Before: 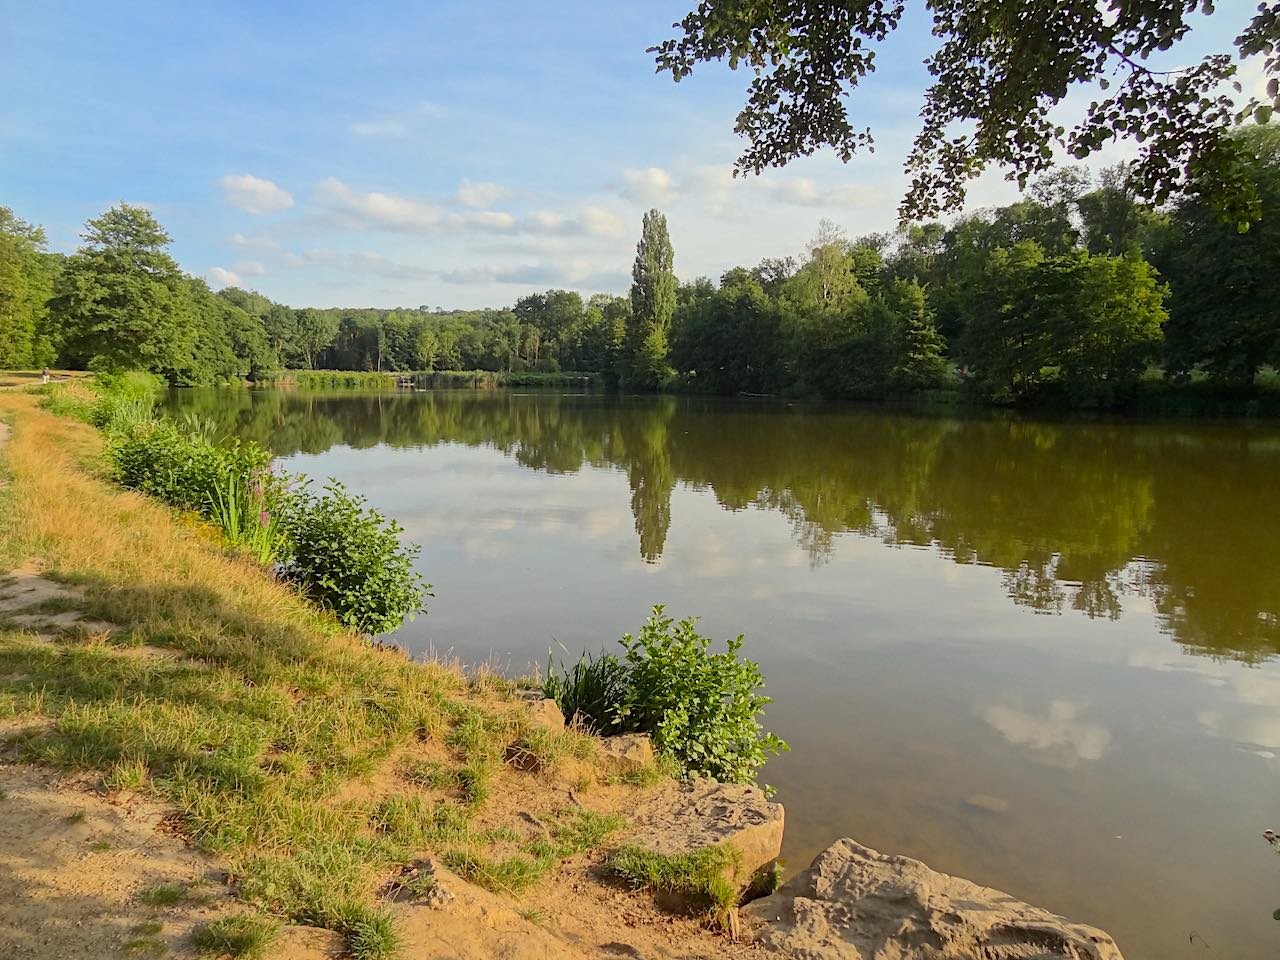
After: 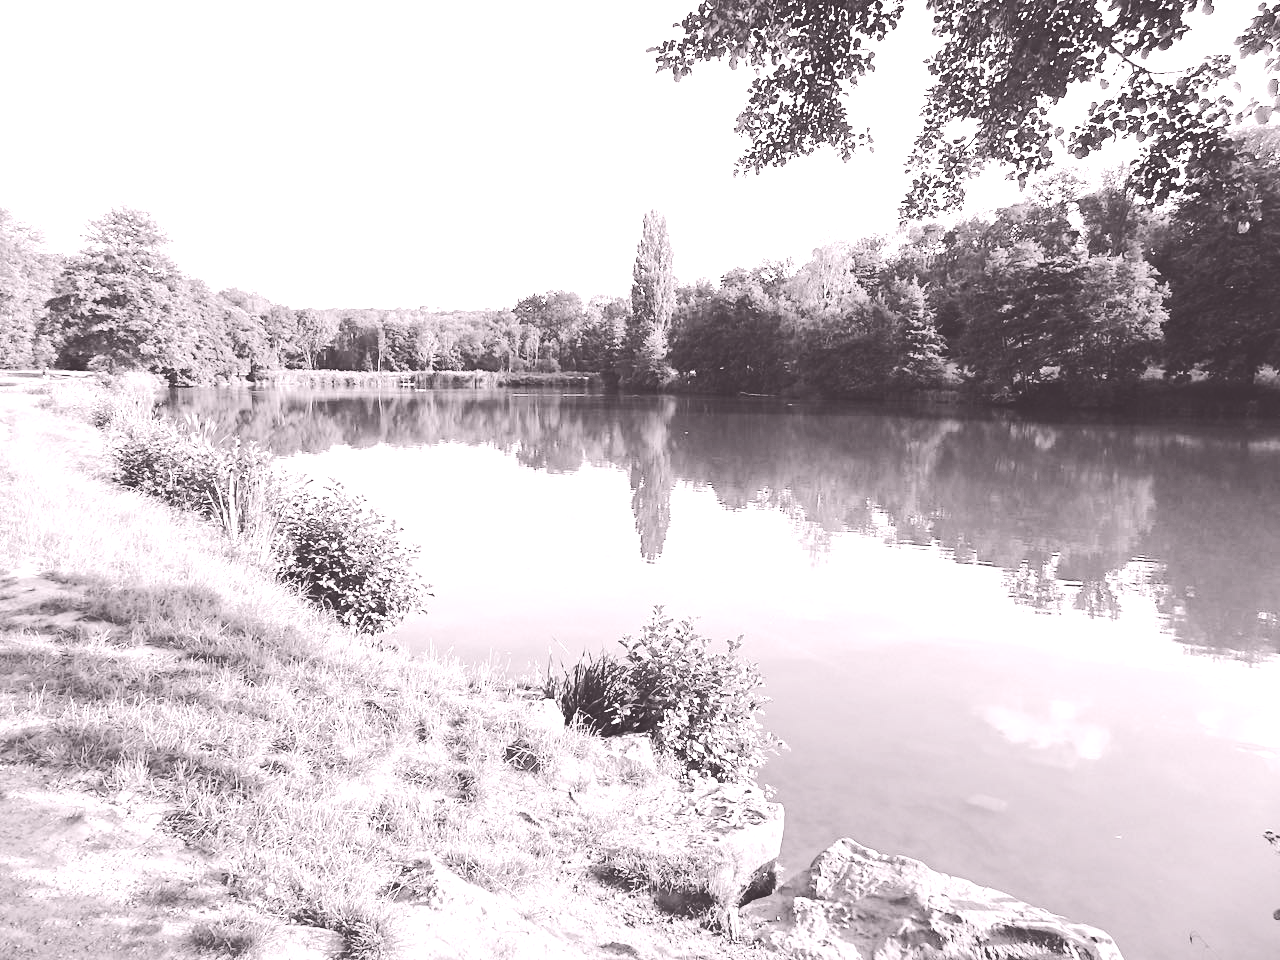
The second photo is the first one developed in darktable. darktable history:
colorize: hue 25.2°, saturation 83%, source mix 82%, lightness 79%, version 1
exposure: black level correction 0.046, exposure -0.228 EV, compensate highlight preservation false
